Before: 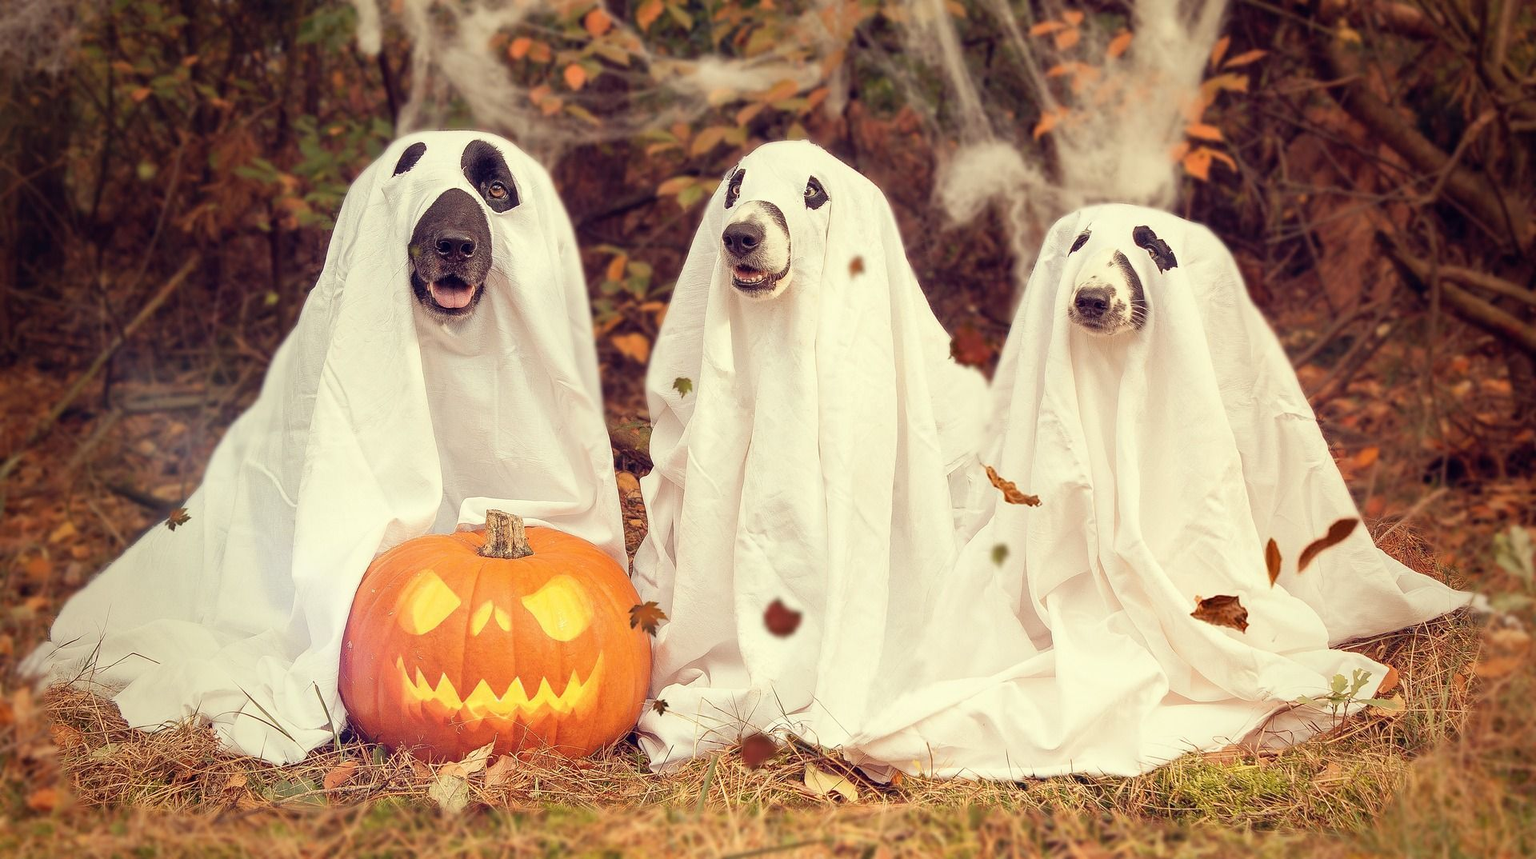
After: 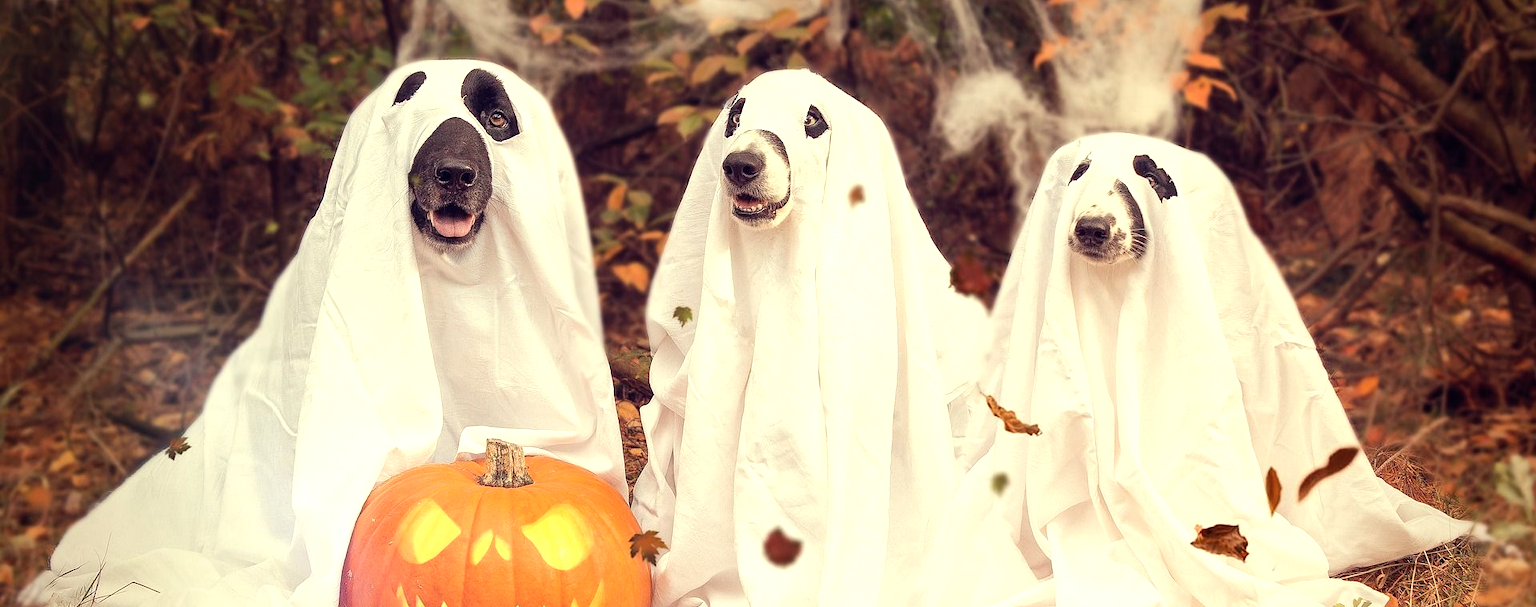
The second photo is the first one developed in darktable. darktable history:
crop and rotate: top 8.293%, bottom 20.996%
tone equalizer: -8 EV -0.417 EV, -7 EV -0.389 EV, -6 EV -0.333 EV, -5 EV -0.222 EV, -3 EV 0.222 EV, -2 EV 0.333 EV, -1 EV 0.389 EV, +0 EV 0.417 EV, edges refinement/feathering 500, mask exposure compensation -1.57 EV, preserve details no
